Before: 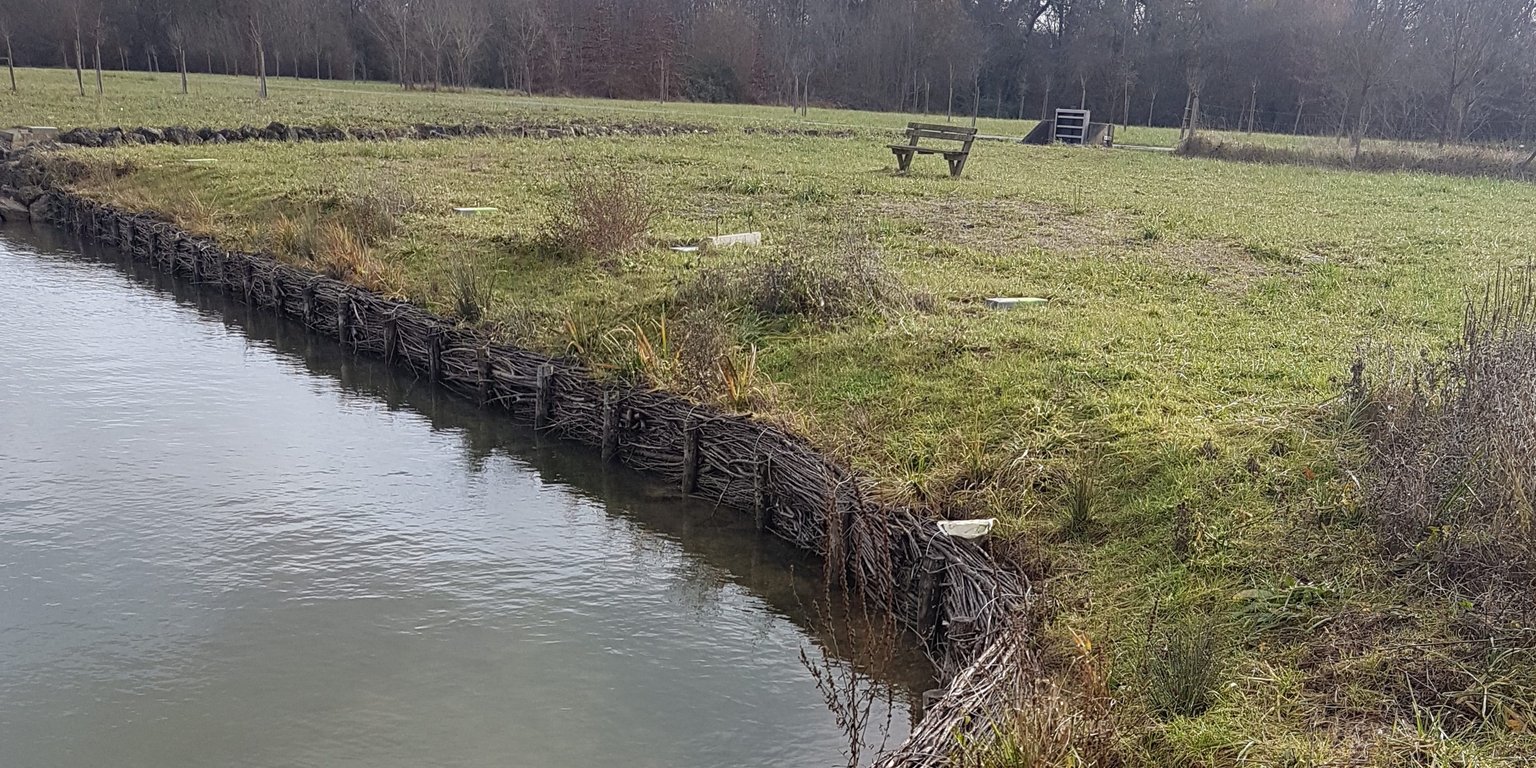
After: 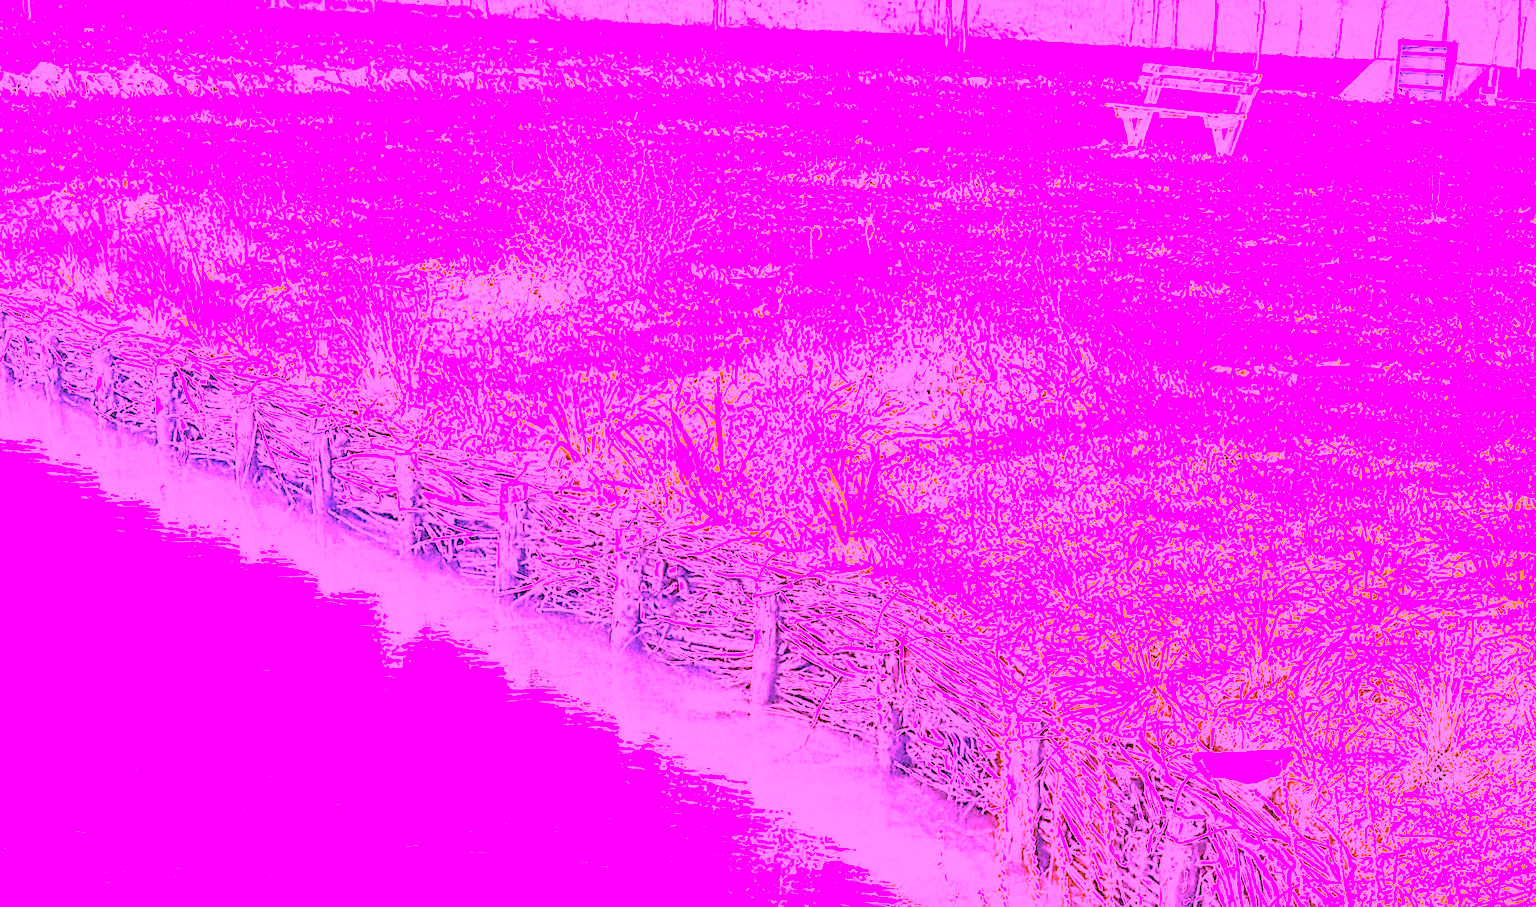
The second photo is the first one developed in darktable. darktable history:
contrast brightness saturation: contrast 0.14, brightness 0.21
crop: left 16.202%, top 11.208%, right 26.045%, bottom 20.557%
velvia: strength 75%
tone equalizer: -7 EV 0.15 EV, -6 EV 0.6 EV, -5 EV 1.15 EV, -4 EV 1.33 EV, -3 EV 1.15 EV, -2 EV 0.6 EV, -1 EV 0.15 EV, mask exposure compensation -0.5 EV
exposure: exposure 0.564 EV, compensate highlight preservation false
white balance: red 8, blue 8
